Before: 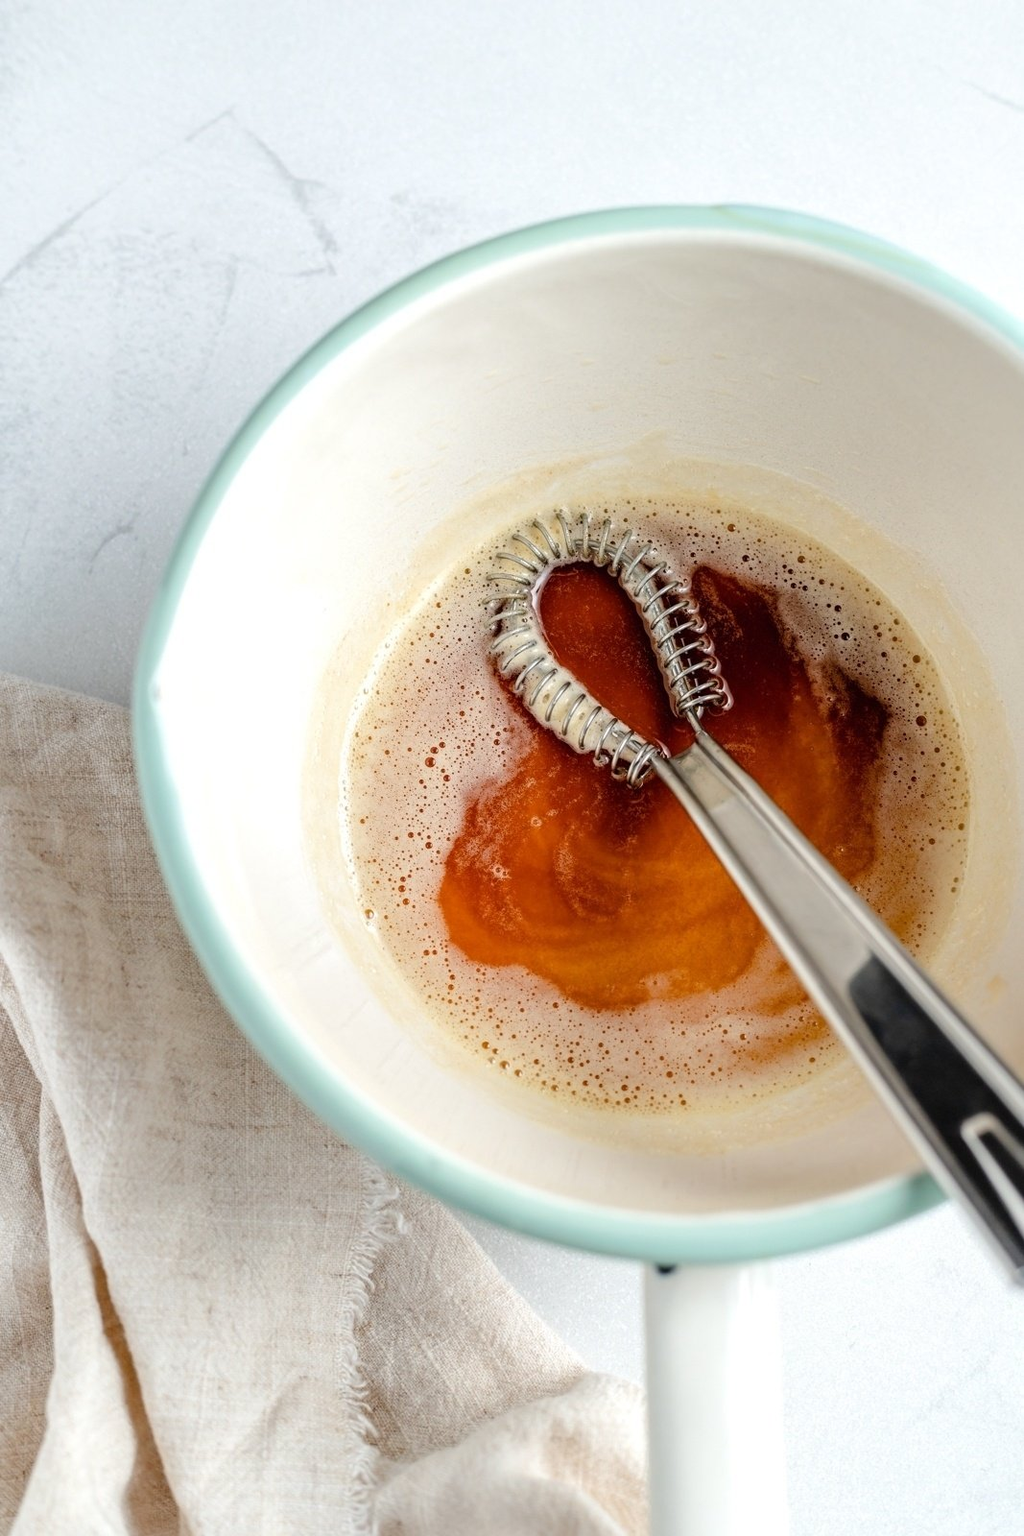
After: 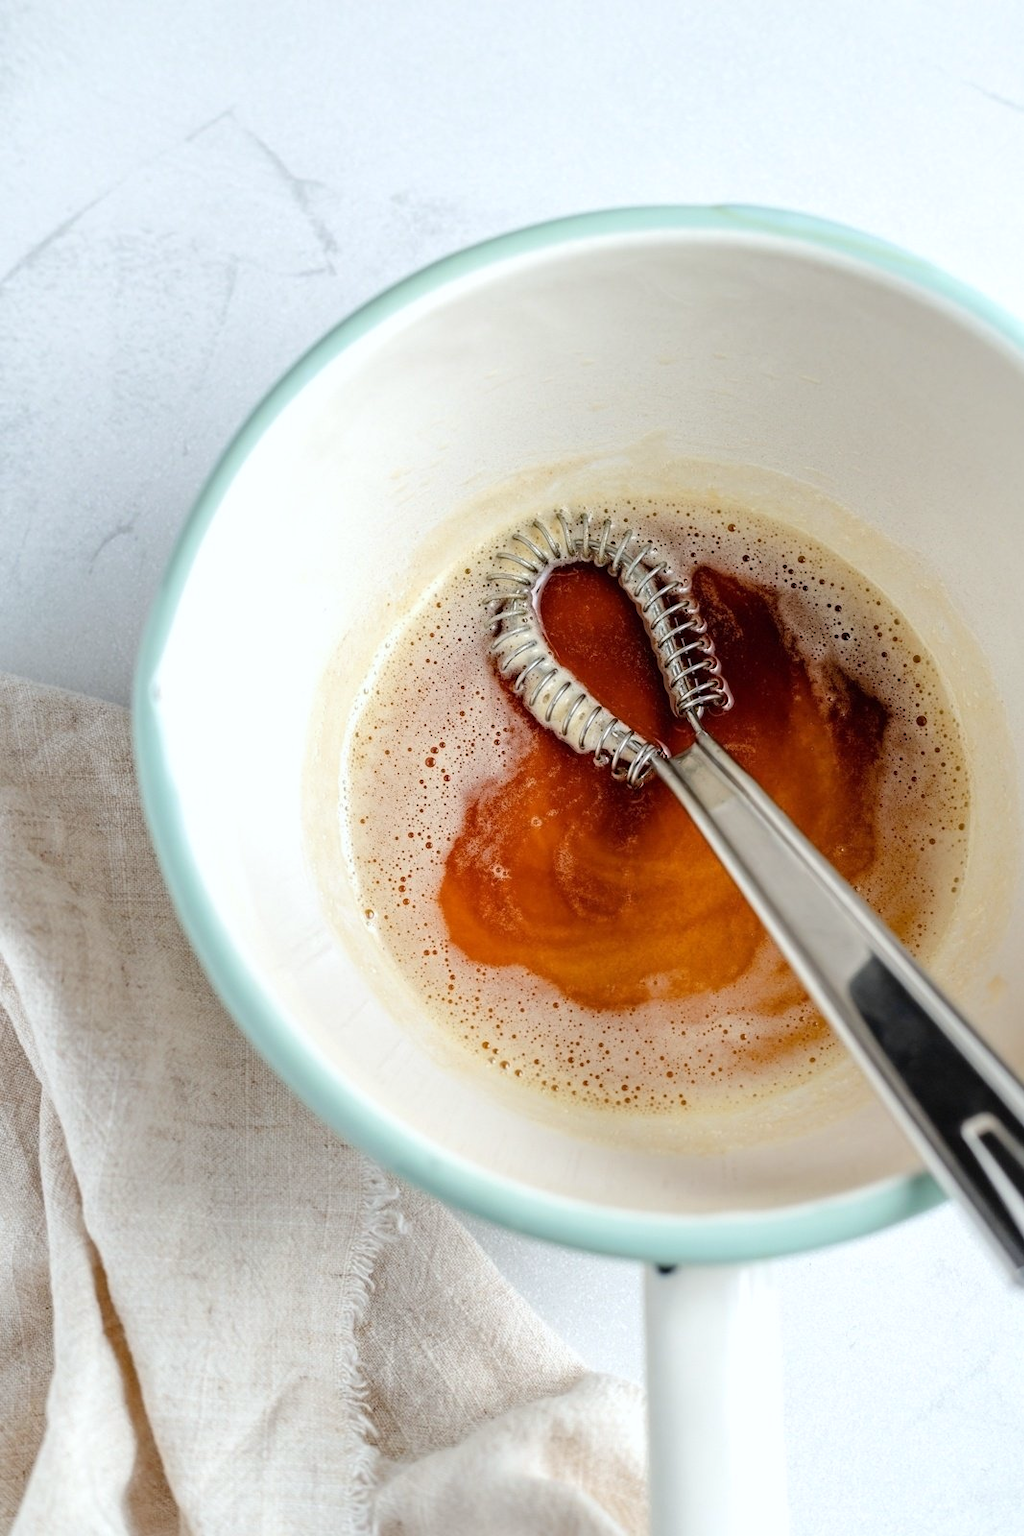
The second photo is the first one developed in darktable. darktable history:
white balance: red 0.982, blue 1.018
